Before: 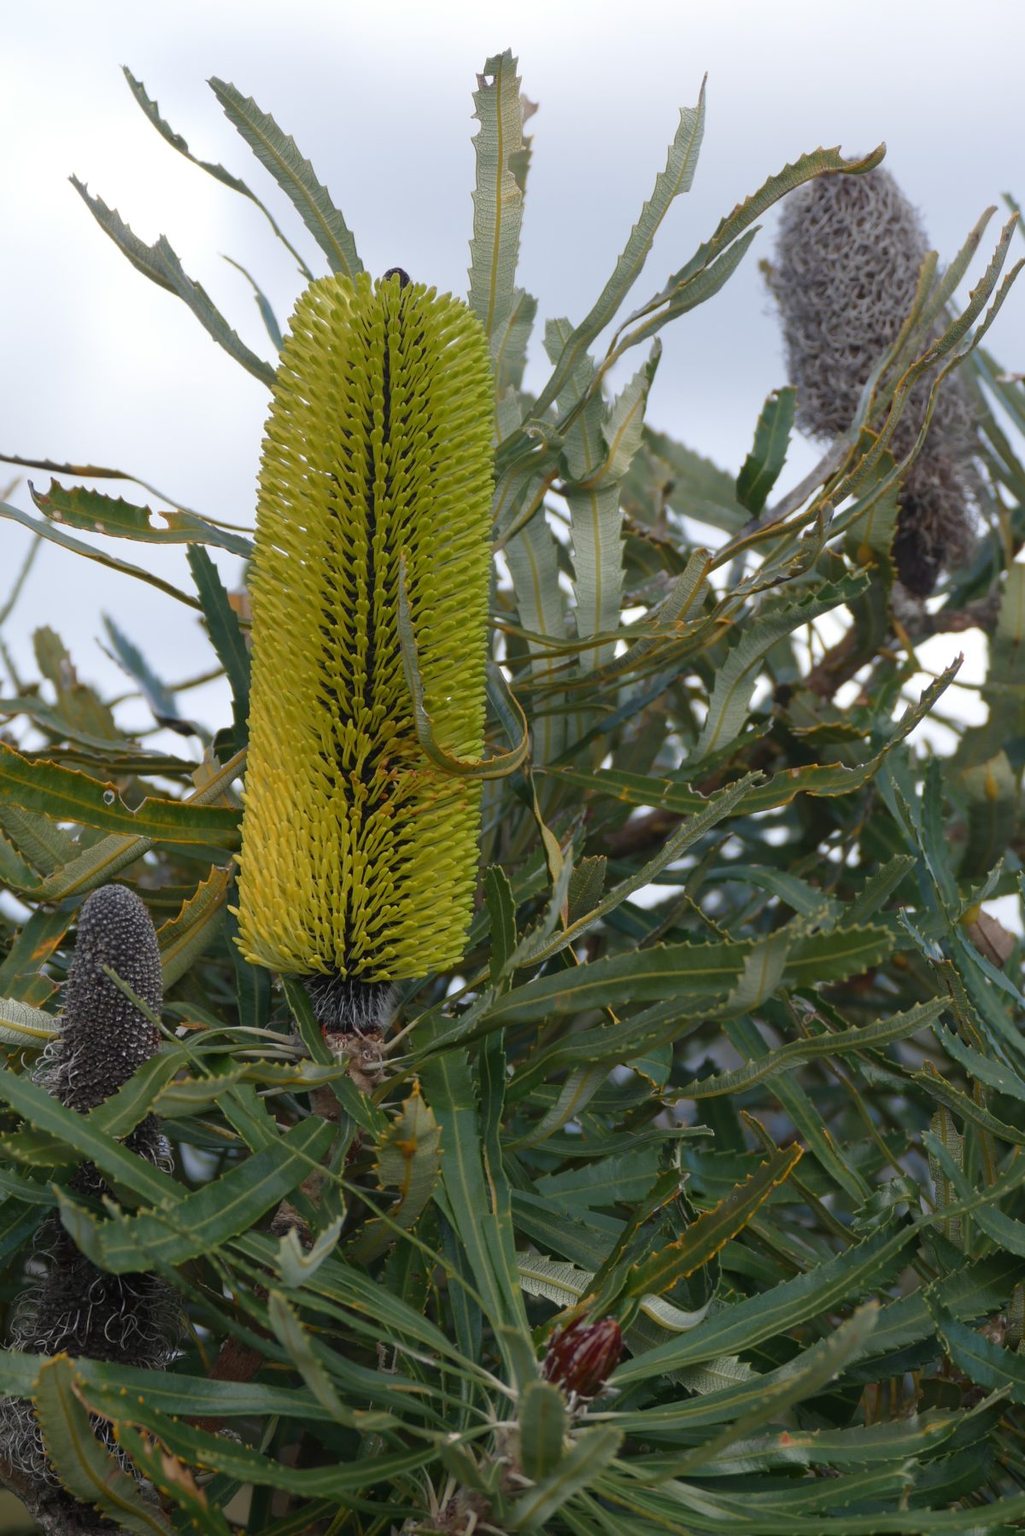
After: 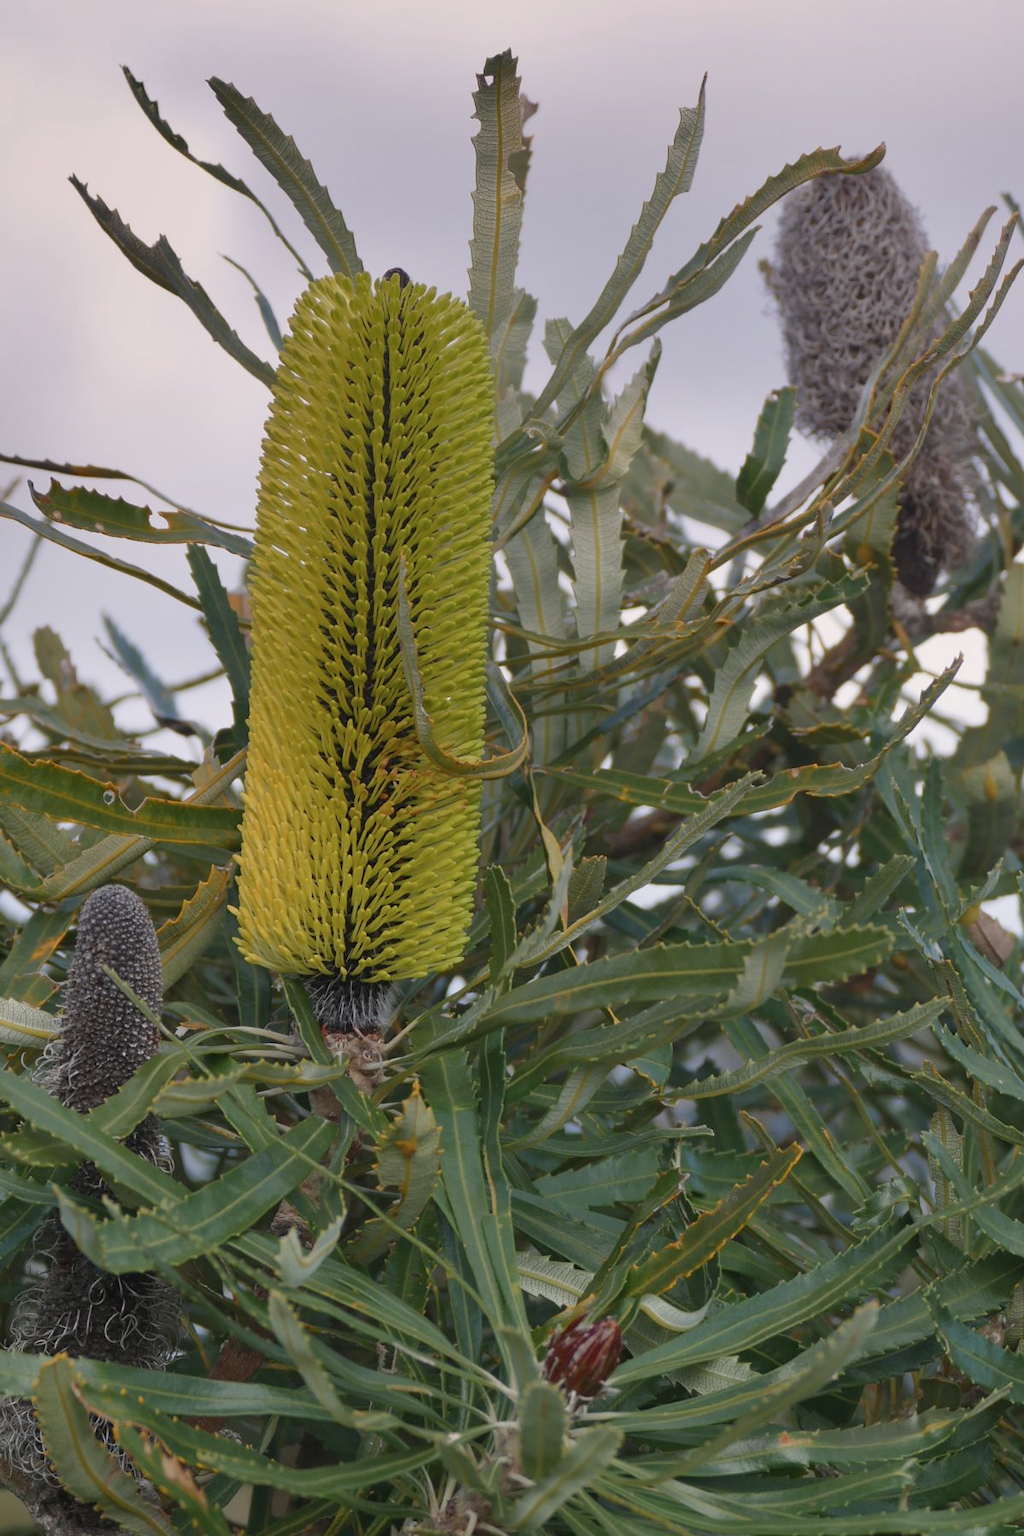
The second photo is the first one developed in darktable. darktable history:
graduated density: density 0.38 EV, hardness 21%, rotation -6.11°, saturation 32%
shadows and highlights: shadows 40, highlights -54, highlights color adjustment 46%, low approximation 0.01, soften with gaussian
color balance: contrast -15%
exposure: exposure 0.2 EV, compensate highlight preservation false
